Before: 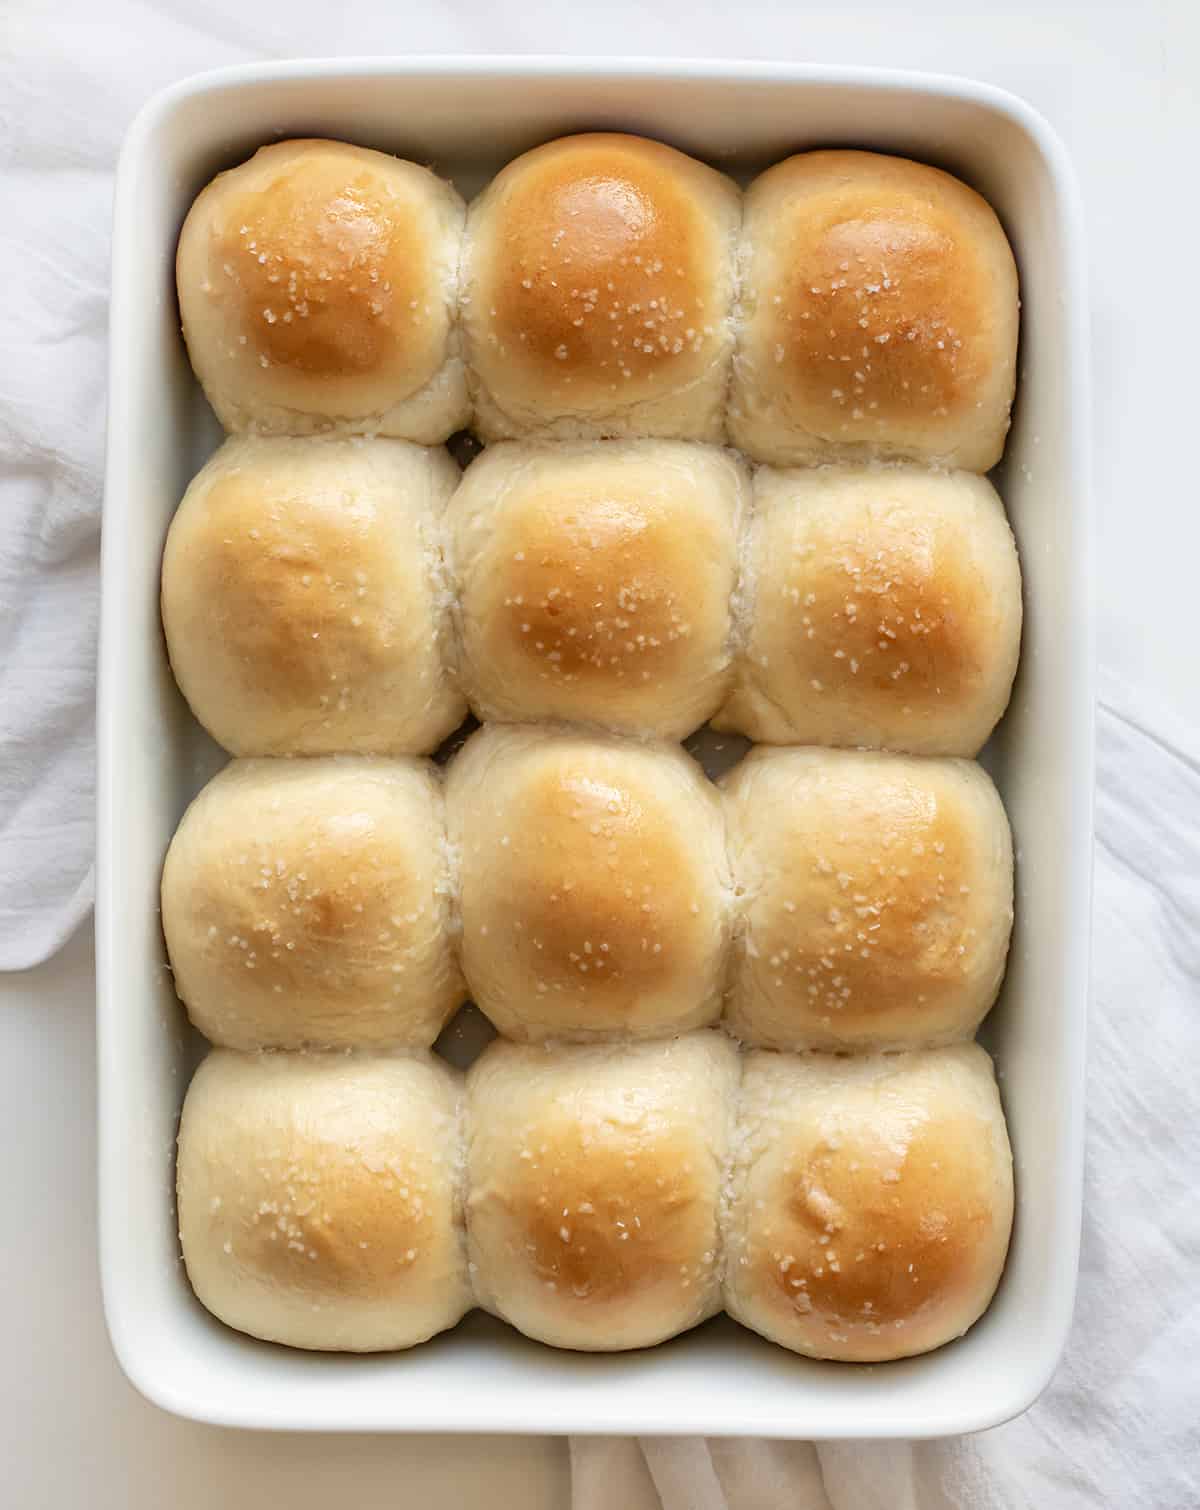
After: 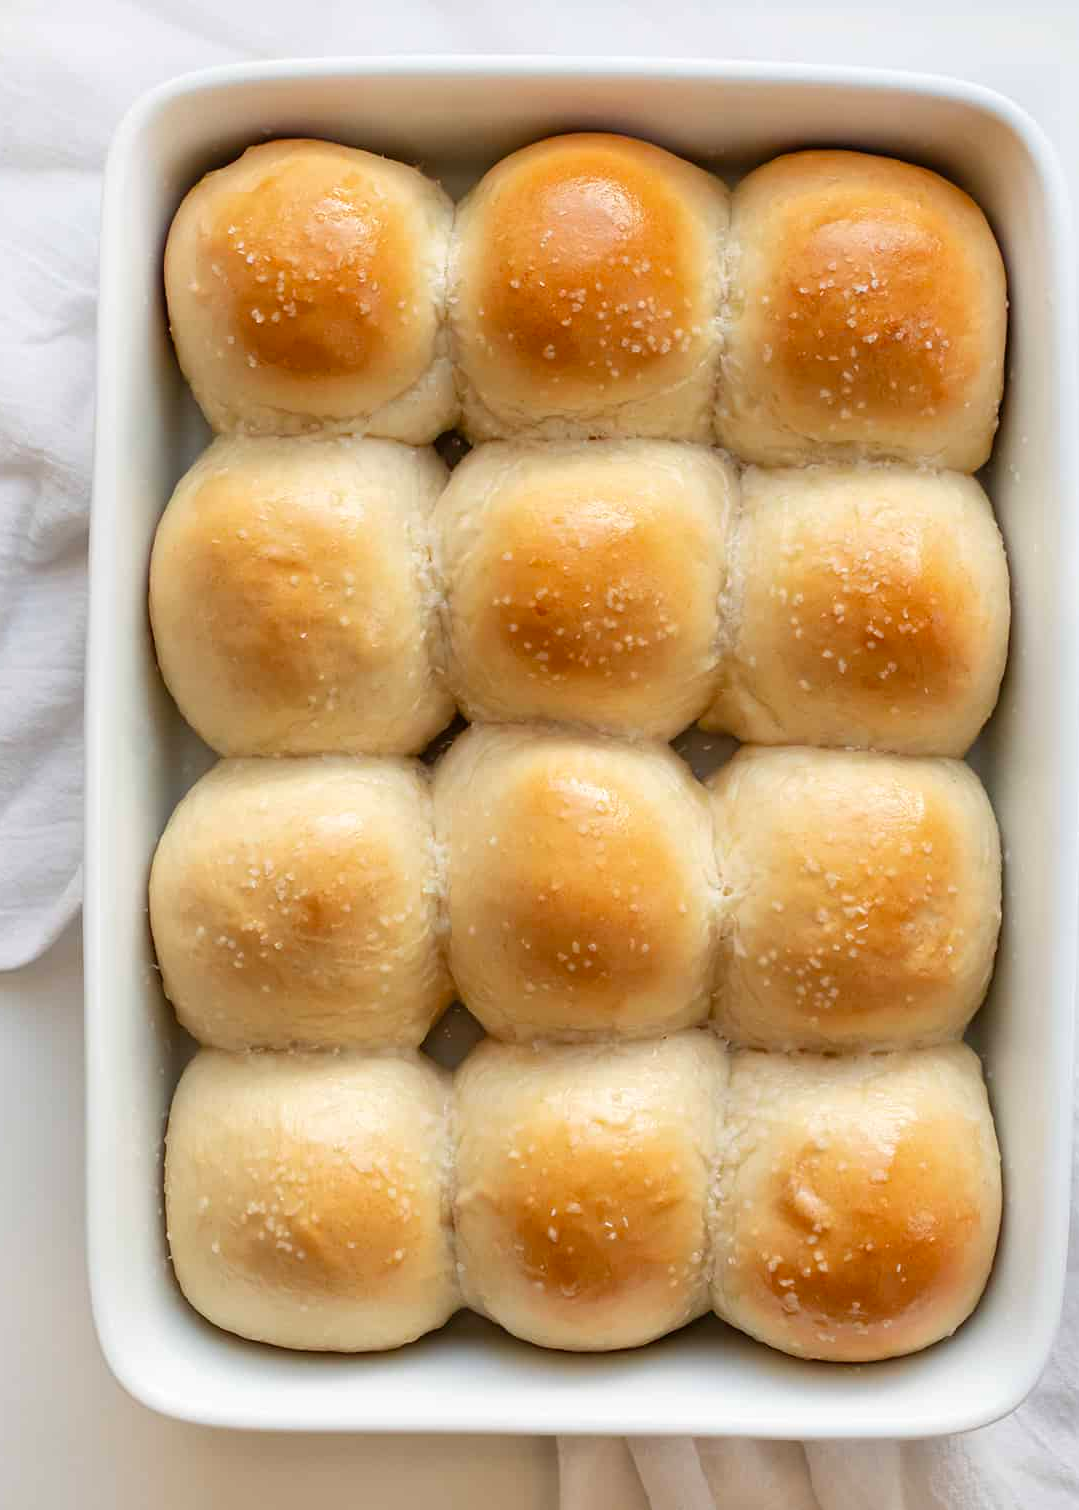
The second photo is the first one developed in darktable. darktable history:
tone equalizer: edges refinement/feathering 500, mask exposure compensation -1.57 EV, preserve details no
crop and rotate: left 1.057%, right 8.997%
